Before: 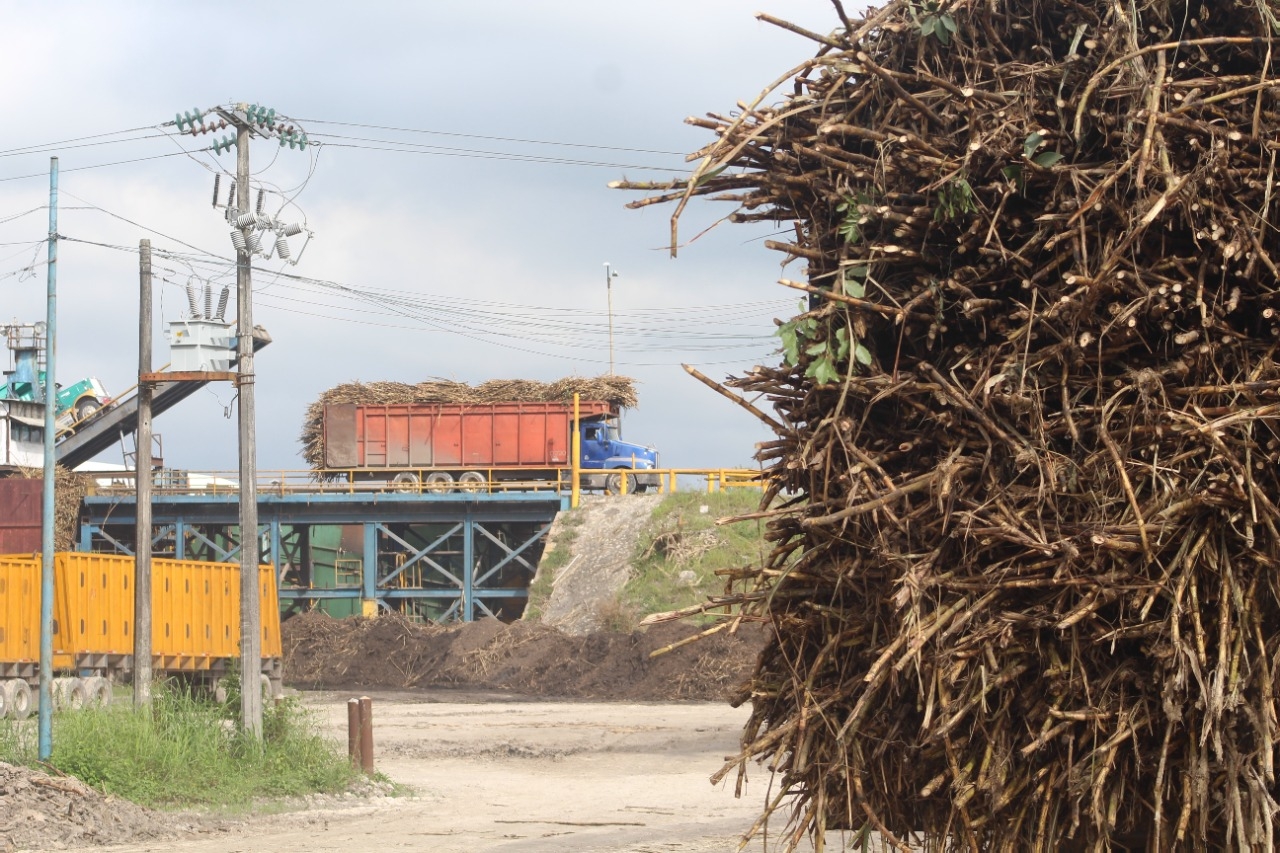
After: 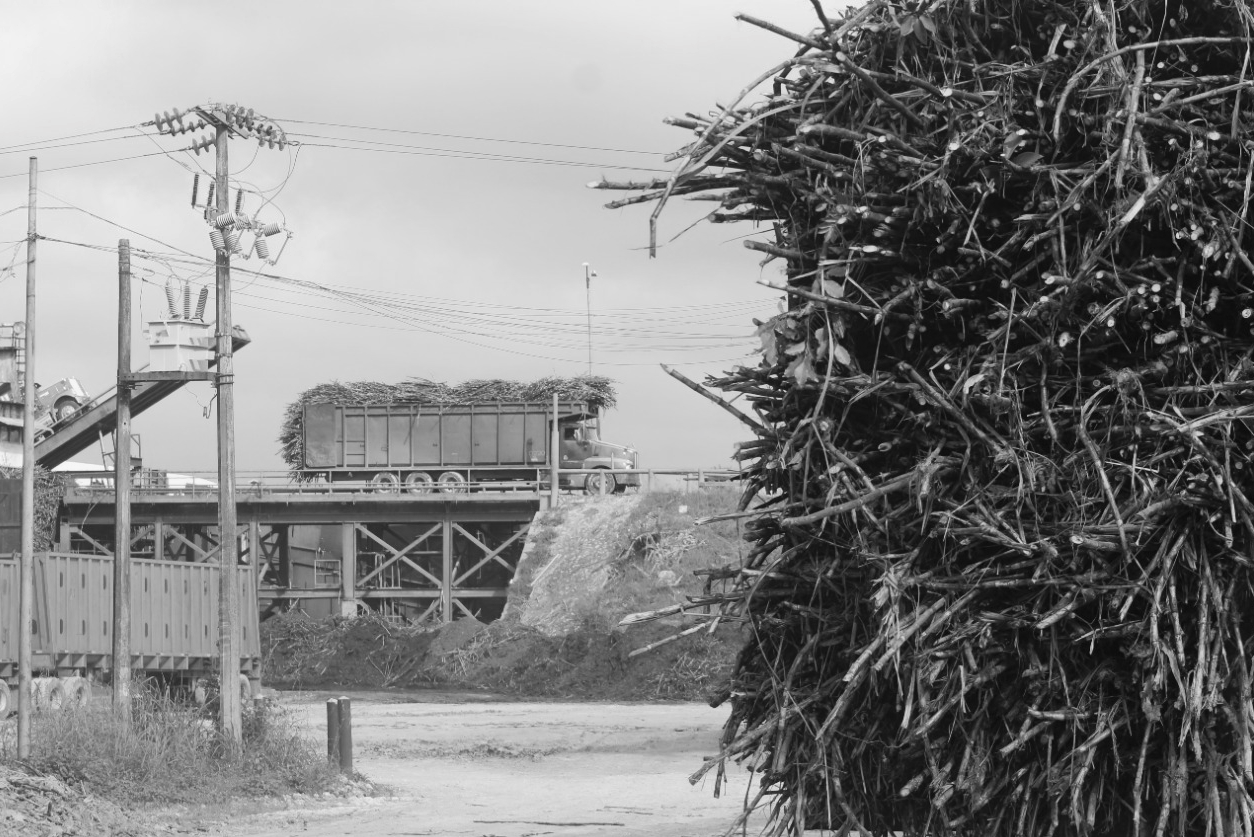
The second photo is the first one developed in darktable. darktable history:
color calibration: output gray [0.22, 0.42, 0.37, 0], gray › normalize channels true, illuminant same as pipeline (D50), x 0.346, y 0.357, temperature 4997.37 K, gamut compression 0.011
crop: left 1.691%, right 0.274%, bottom 1.806%
tone curve: curves: ch0 [(0, 0) (0.003, 0.014) (0.011, 0.014) (0.025, 0.022) (0.044, 0.041) (0.069, 0.063) (0.1, 0.086) (0.136, 0.118) (0.177, 0.161) (0.224, 0.211) (0.277, 0.262) (0.335, 0.323) (0.399, 0.384) (0.468, 0.459) (0.543, 0.54) (0.623, 0.624) (0.709, 0.711) (0.801, 0.796) (0.898, 0.879) (1, 1)], preserve colors none
